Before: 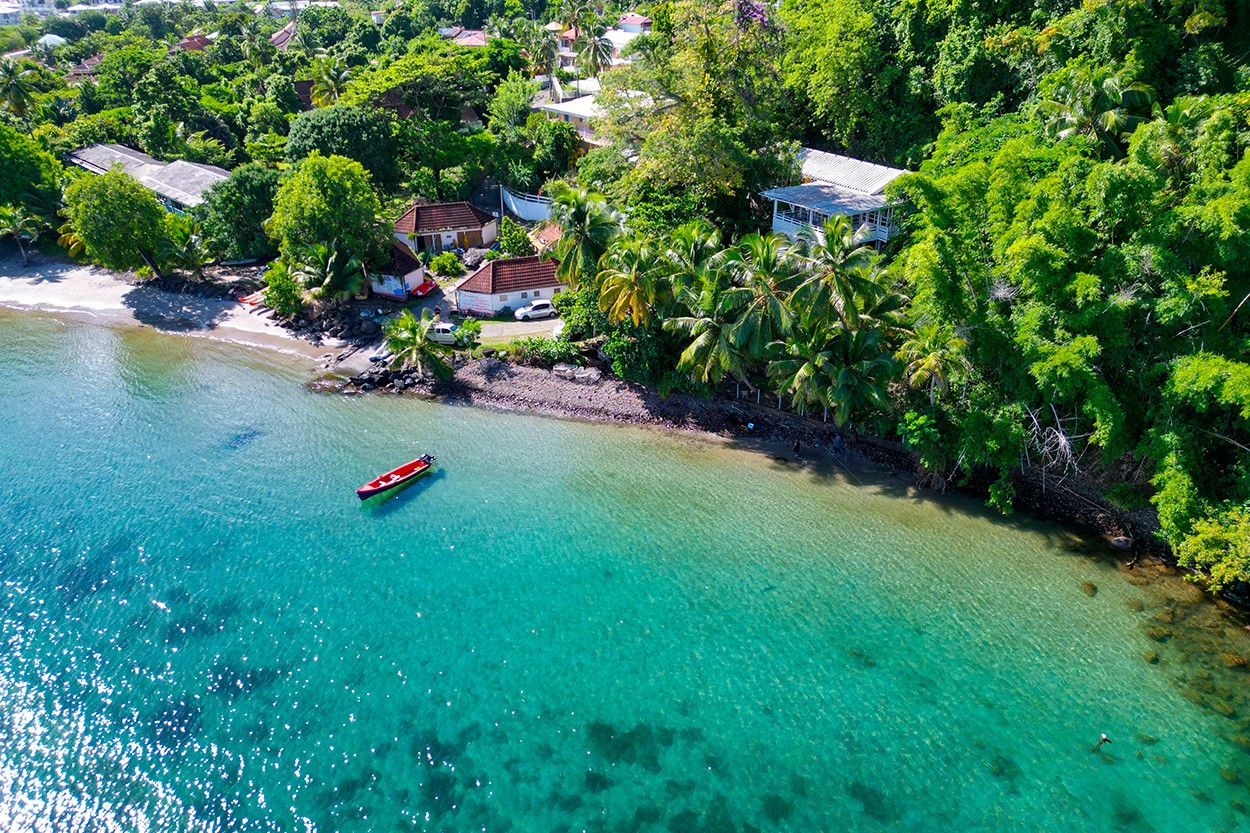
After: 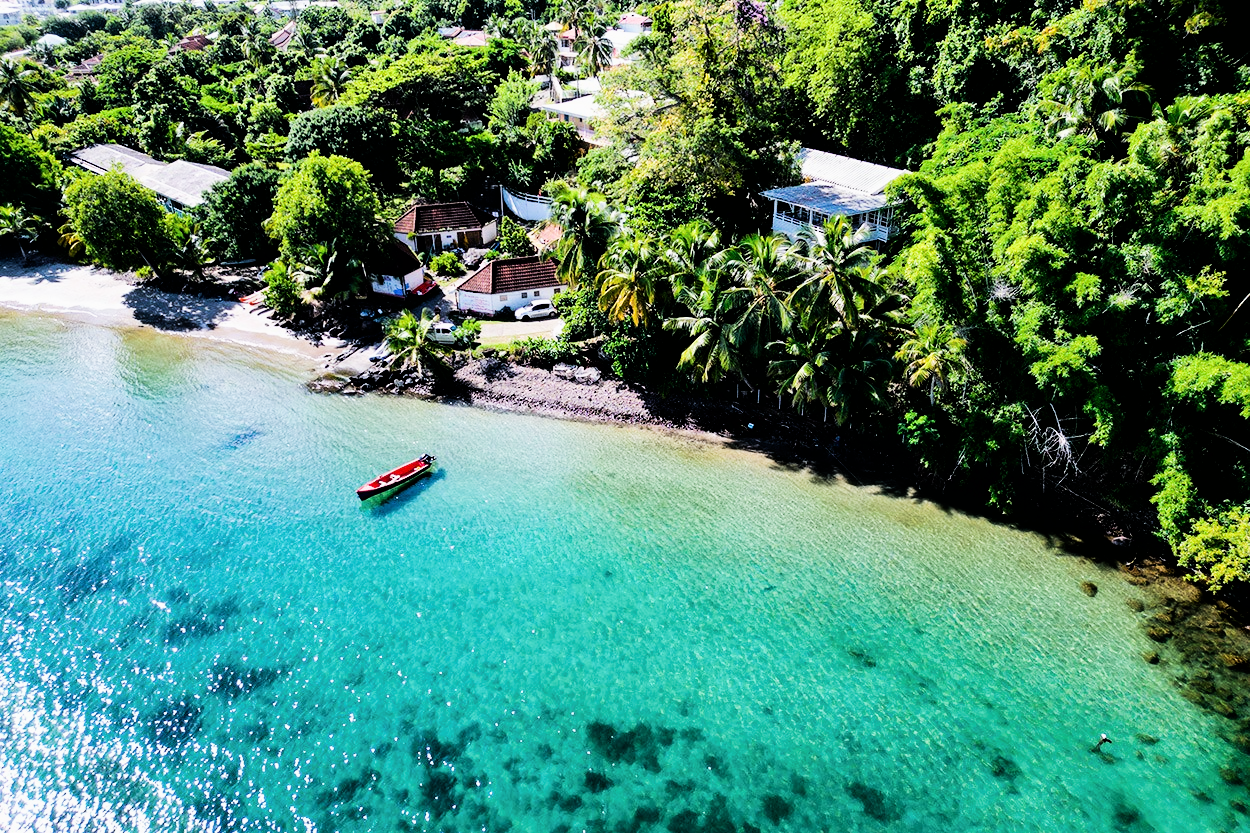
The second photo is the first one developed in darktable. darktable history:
tone equalizer: -8 EV -1.08 EV, -7 EV -1.01 EV, -6 EV -0.867 EV, -5 EV -0.578 EV, -3 EV 0.578 EV, -2 EV 0.867 EV, -1 EV 1.01 EV, +0 EV 1.08 EV, edges refinement/feathering 500, mask exposure compensation -1.57 EV, preserve details no
filmic rgb: black relative exposure -5 EV, hardness 2.88, contrast 1.3, highlights saturation mix -30%
